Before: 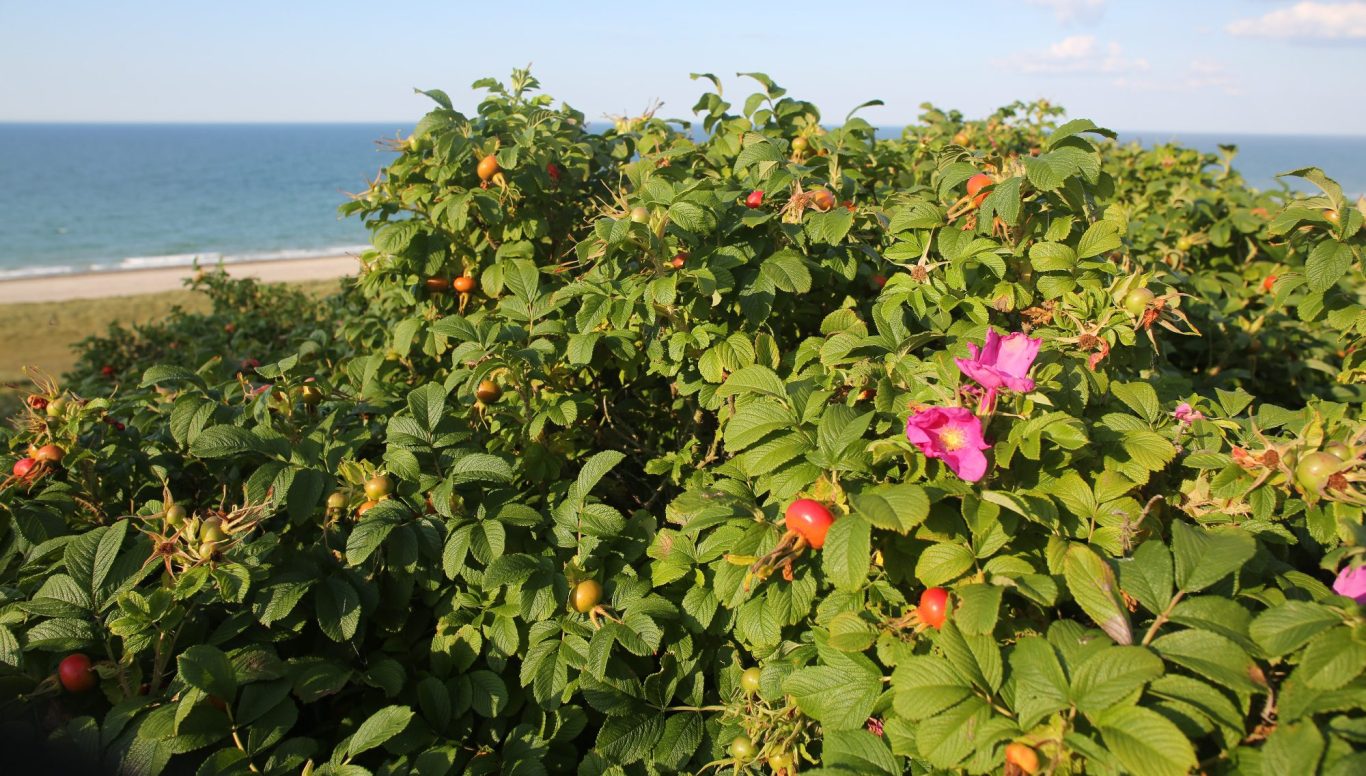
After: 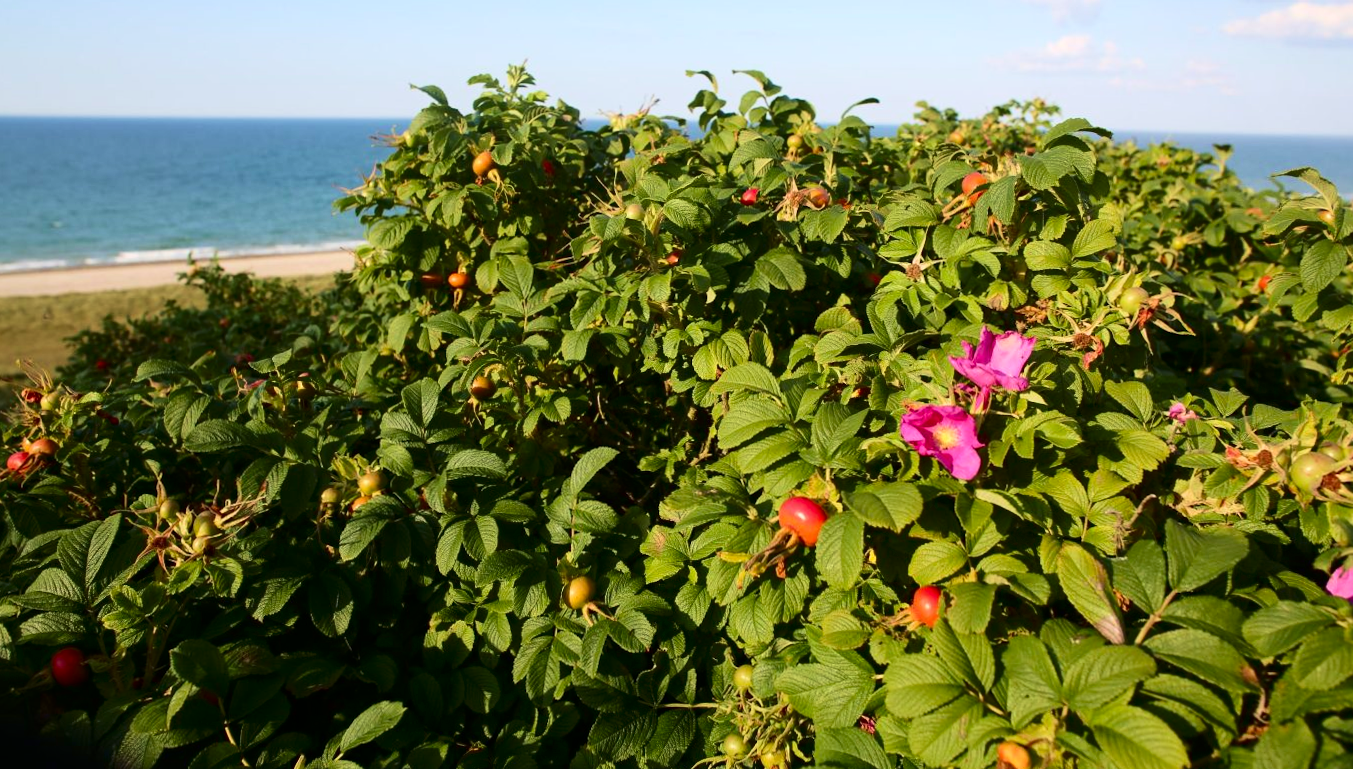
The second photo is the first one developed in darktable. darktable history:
crop and rotate: angle -0.295°
contrast brightness saturation: contrast 0.2, brightness -0.108, saturation 0.097
velvia: on, module defaults
